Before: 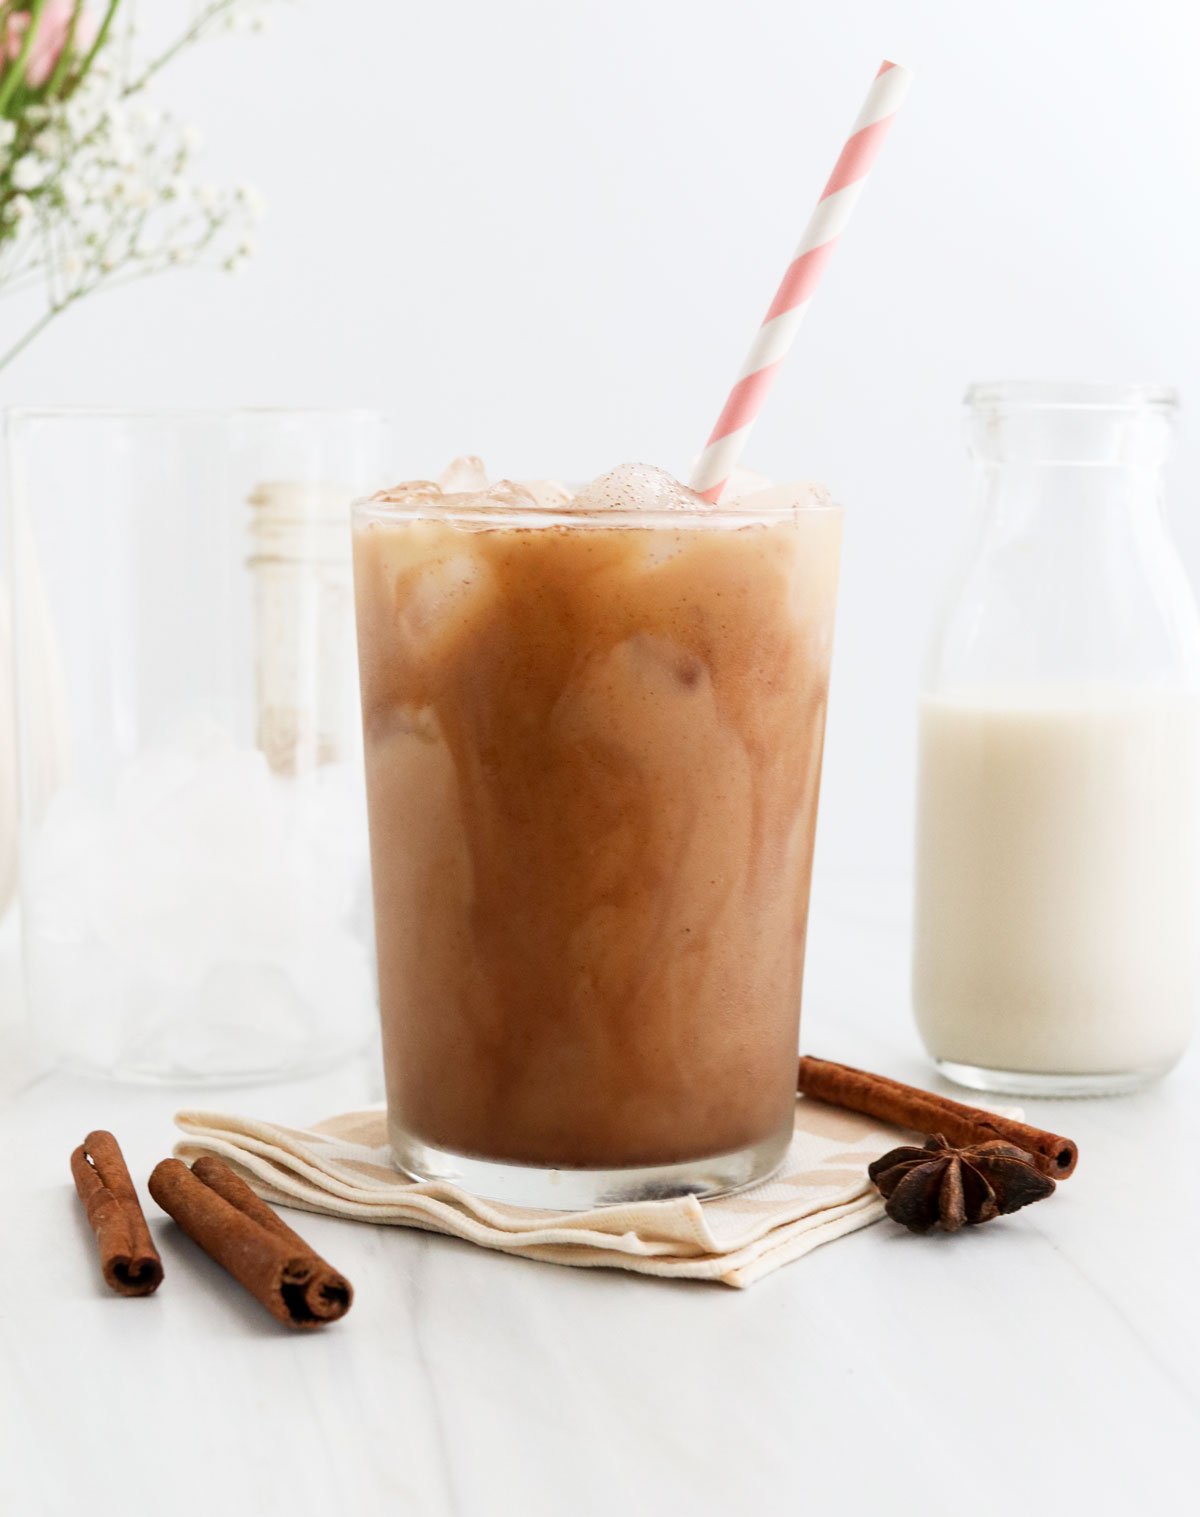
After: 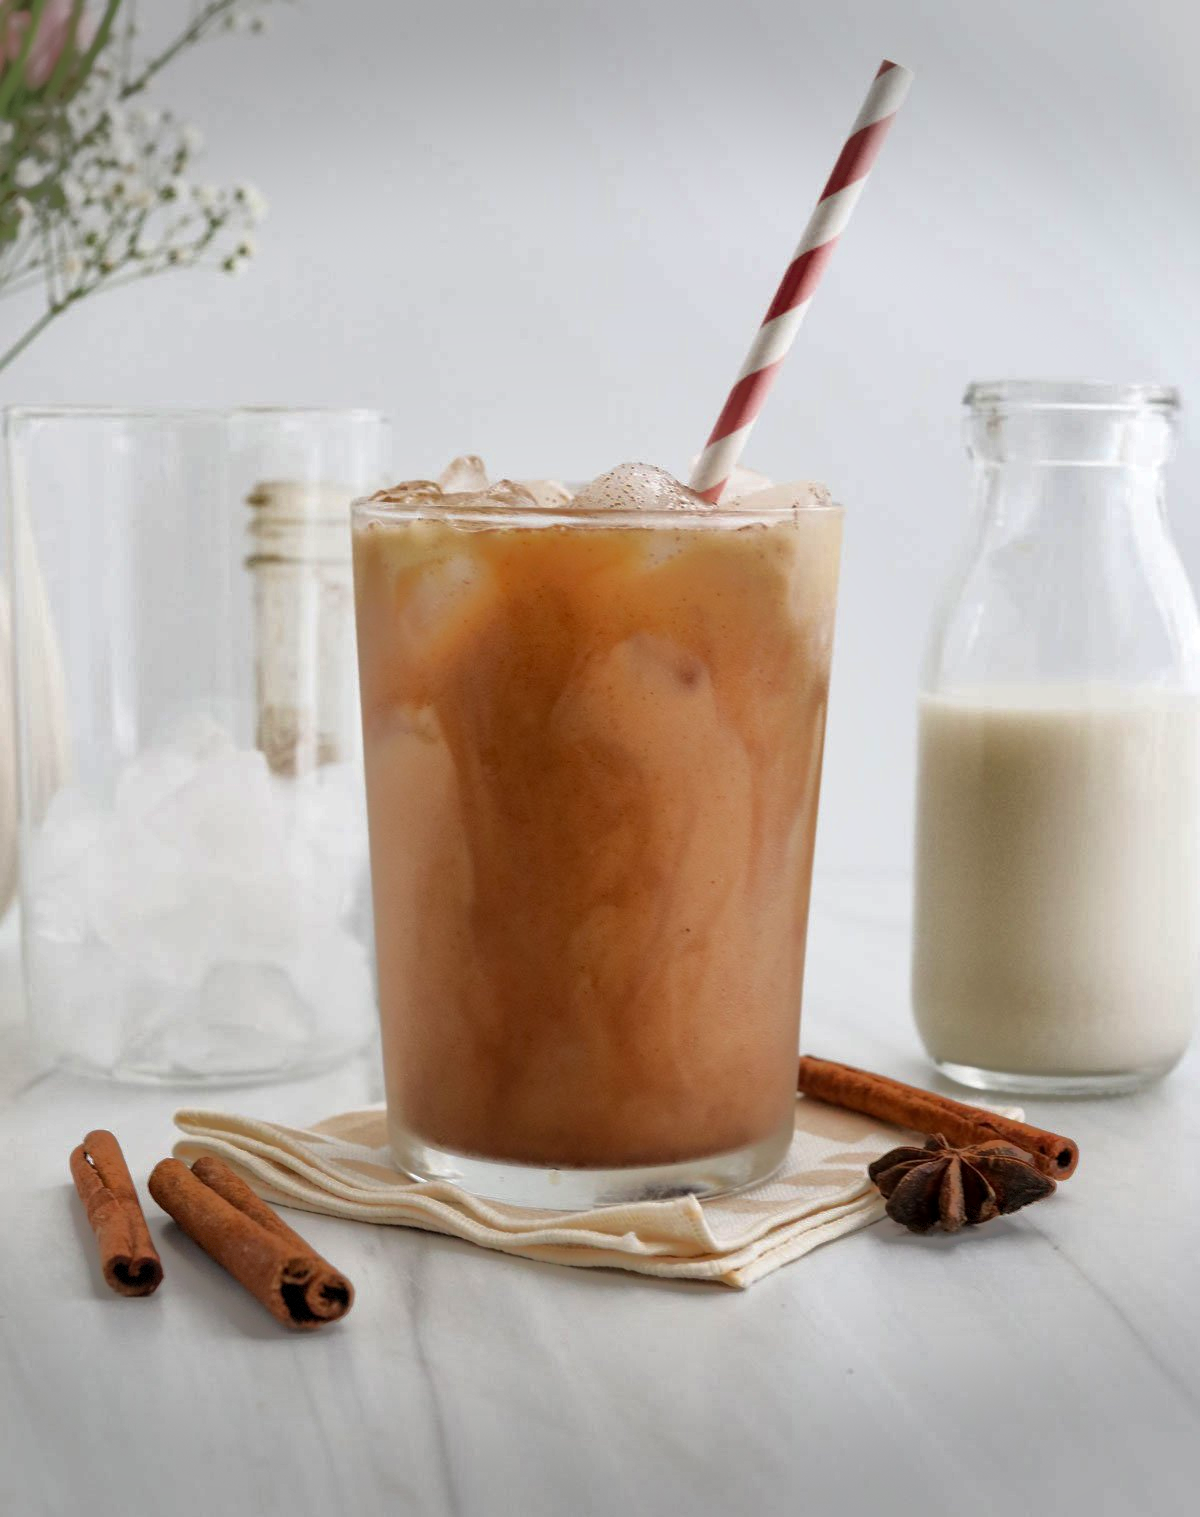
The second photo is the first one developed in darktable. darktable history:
exposure: black level correction 0.001, exposure 0.014 EV, compensate highlight preservation false
vignetting: fall-off start 100%, brightness -0.406, saturation -0.3, width/height ratio 1.324, dithering 8-bit output, unbound false
shadows and highlights: shadows 25, highlights -70
